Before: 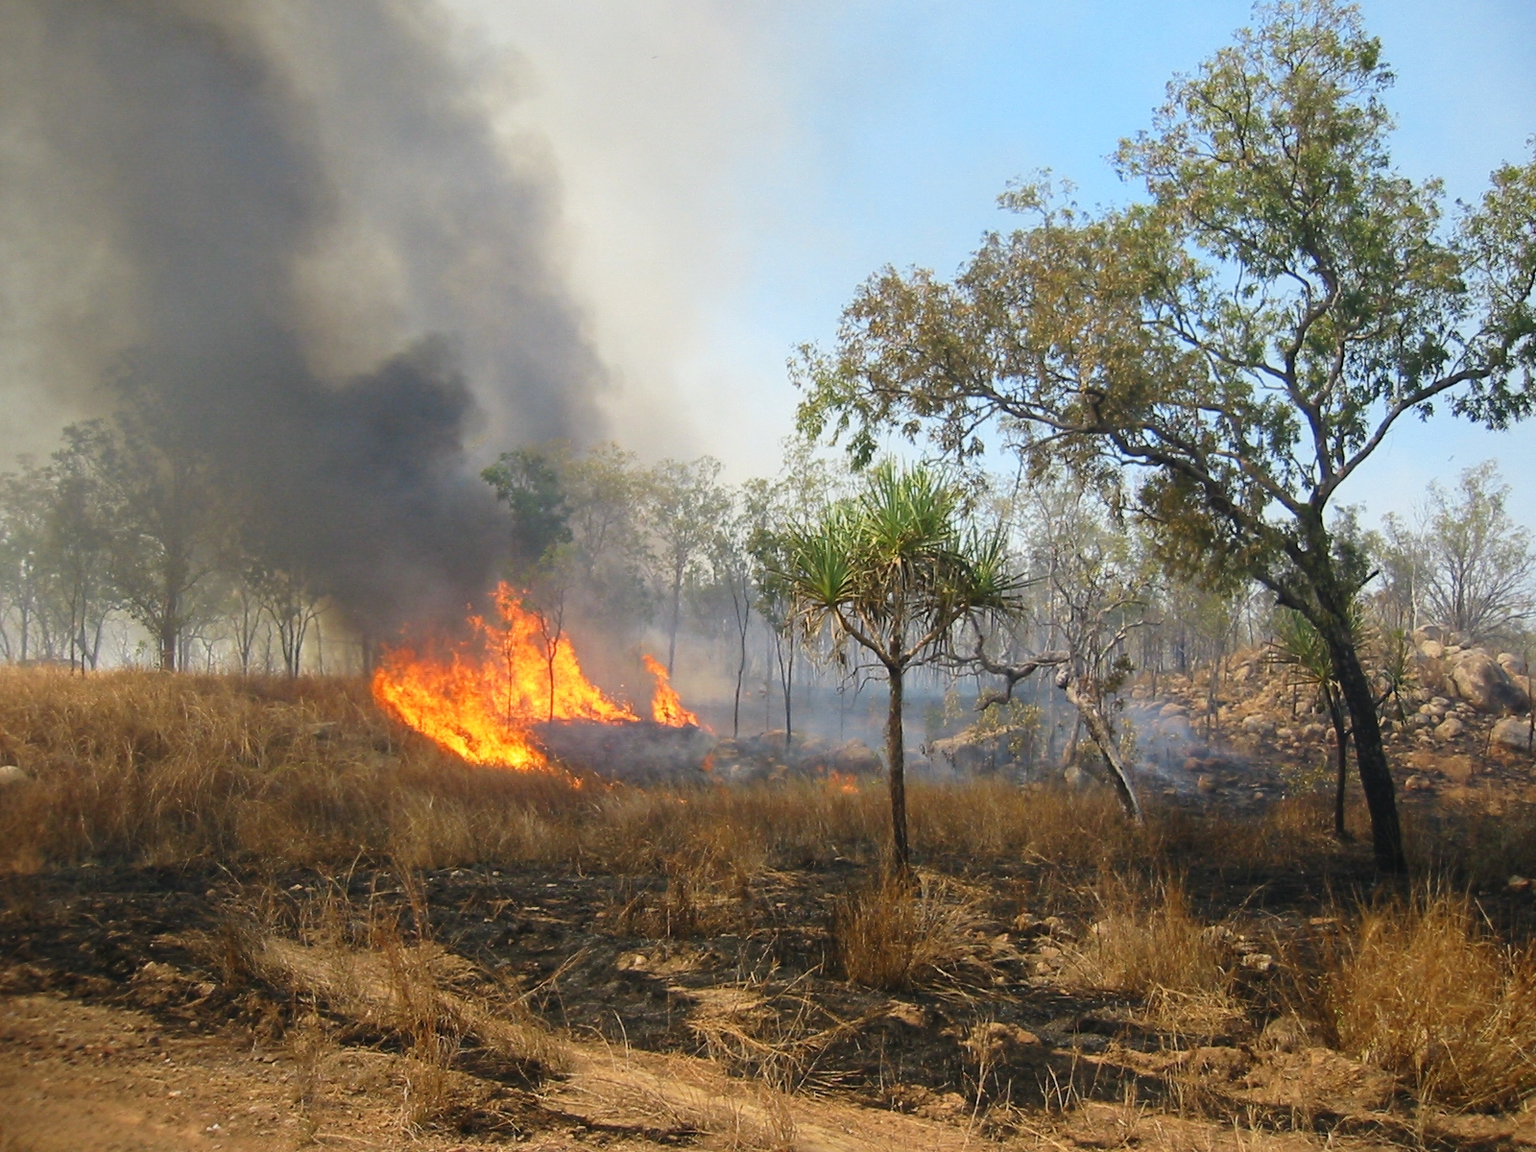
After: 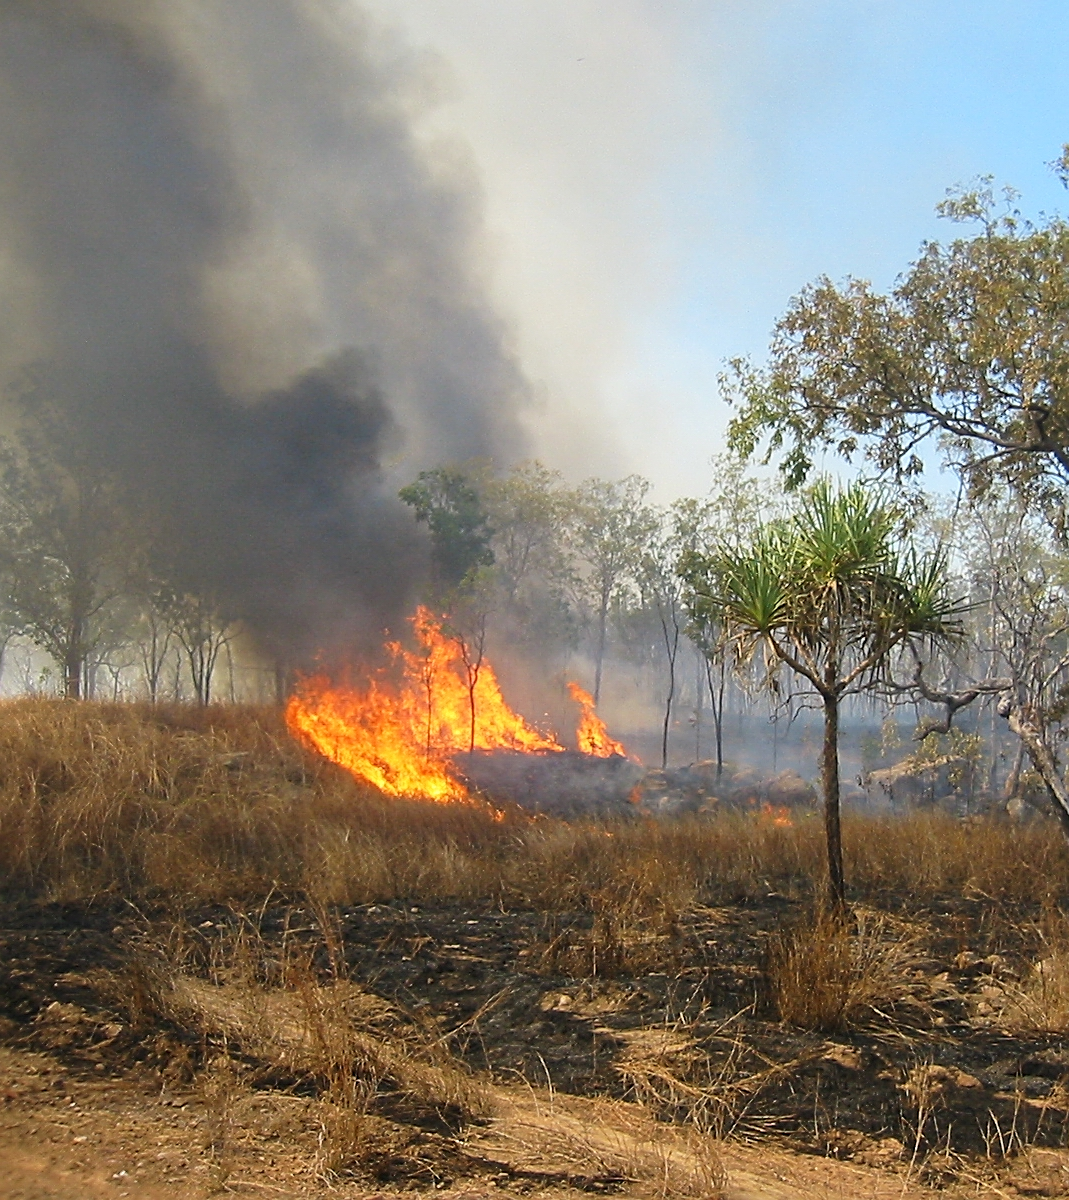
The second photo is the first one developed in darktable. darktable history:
sharpen: on, module defaults
crop and rotate: left 6.386%, right 26.78%
